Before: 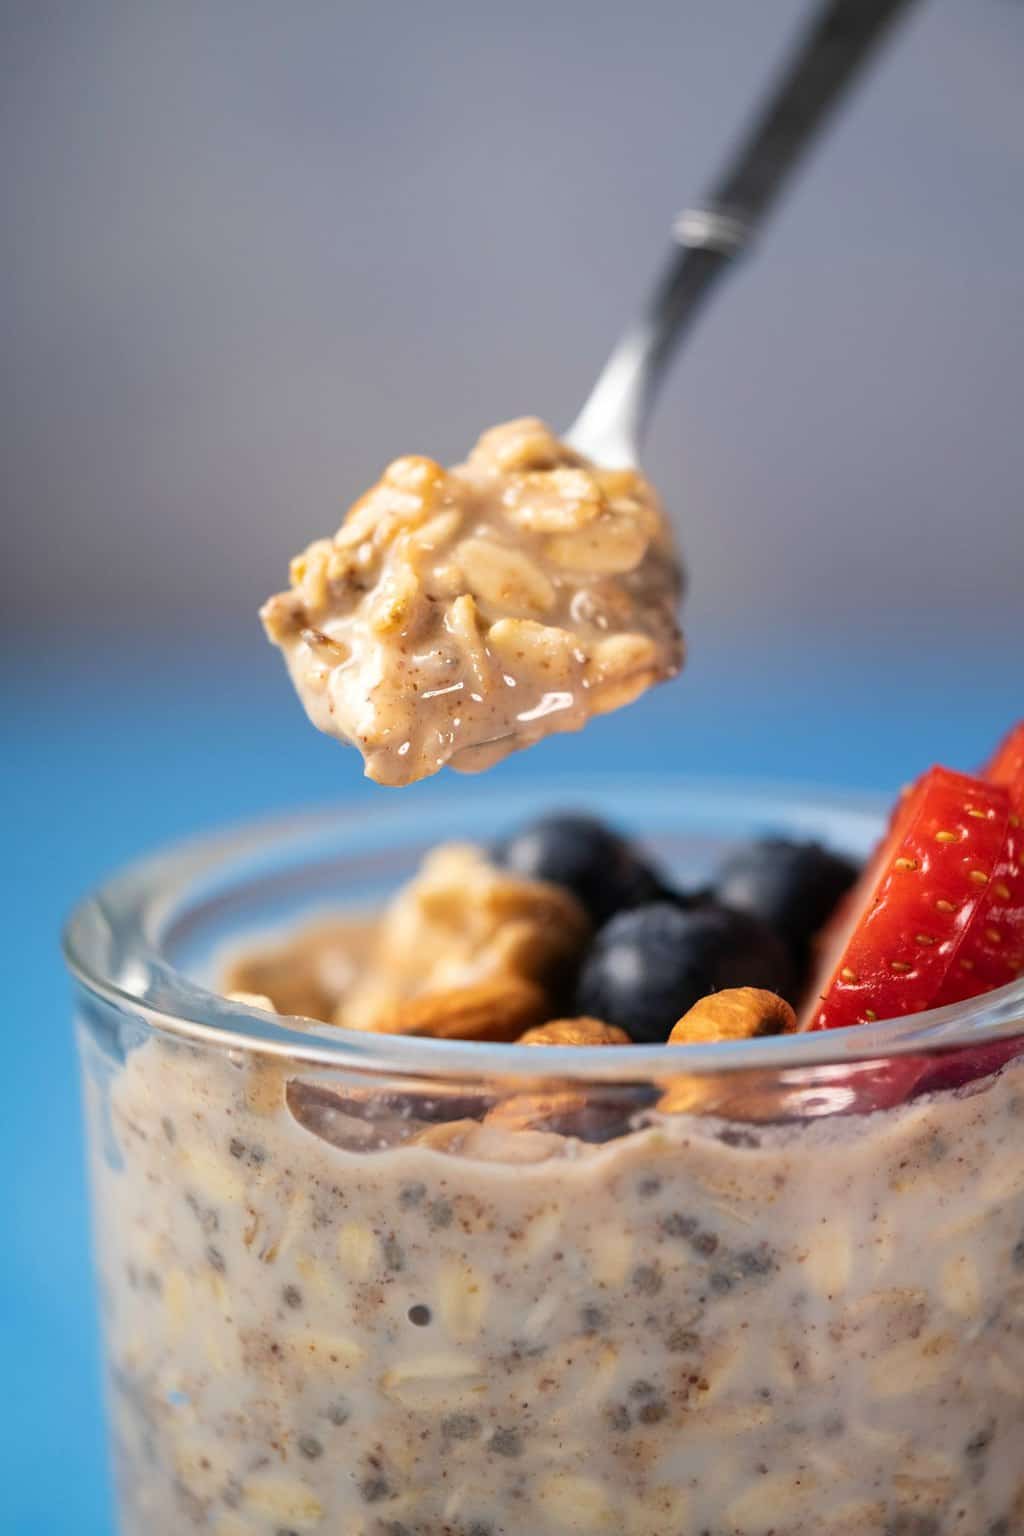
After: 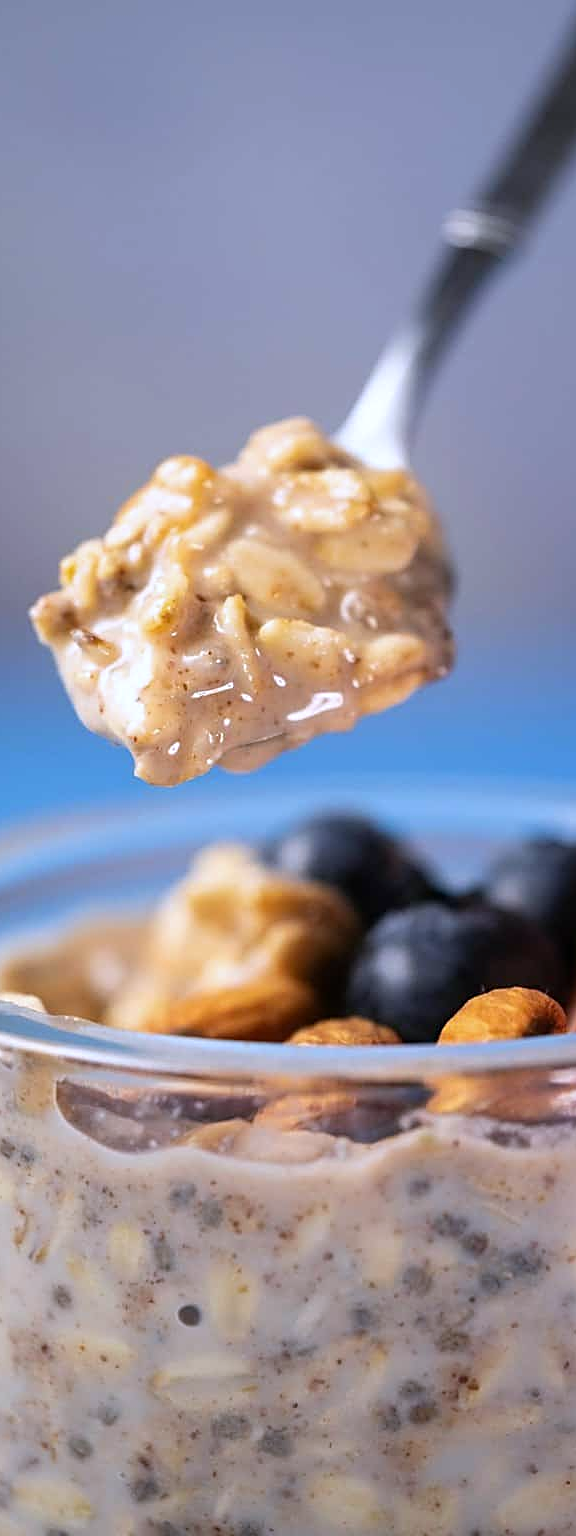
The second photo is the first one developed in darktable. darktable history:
sharpen: on, module defaults
crop and rotate: left 22.516%, right 21.234%
white balance: red 0.967, blue 1.119, emerald 0.756
